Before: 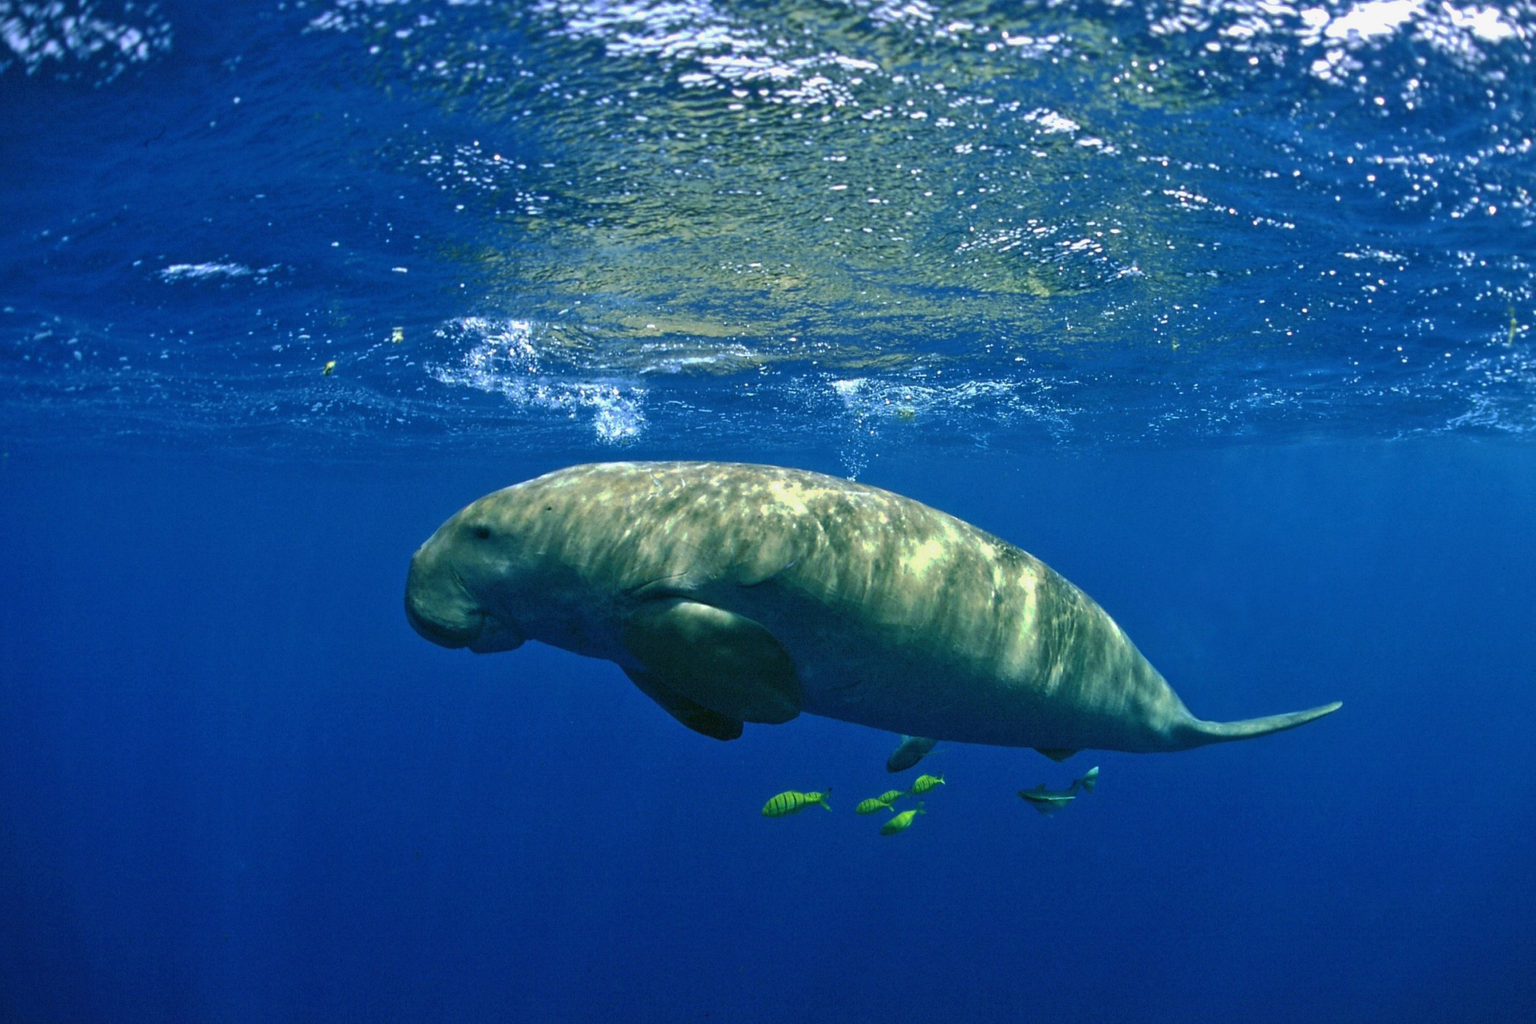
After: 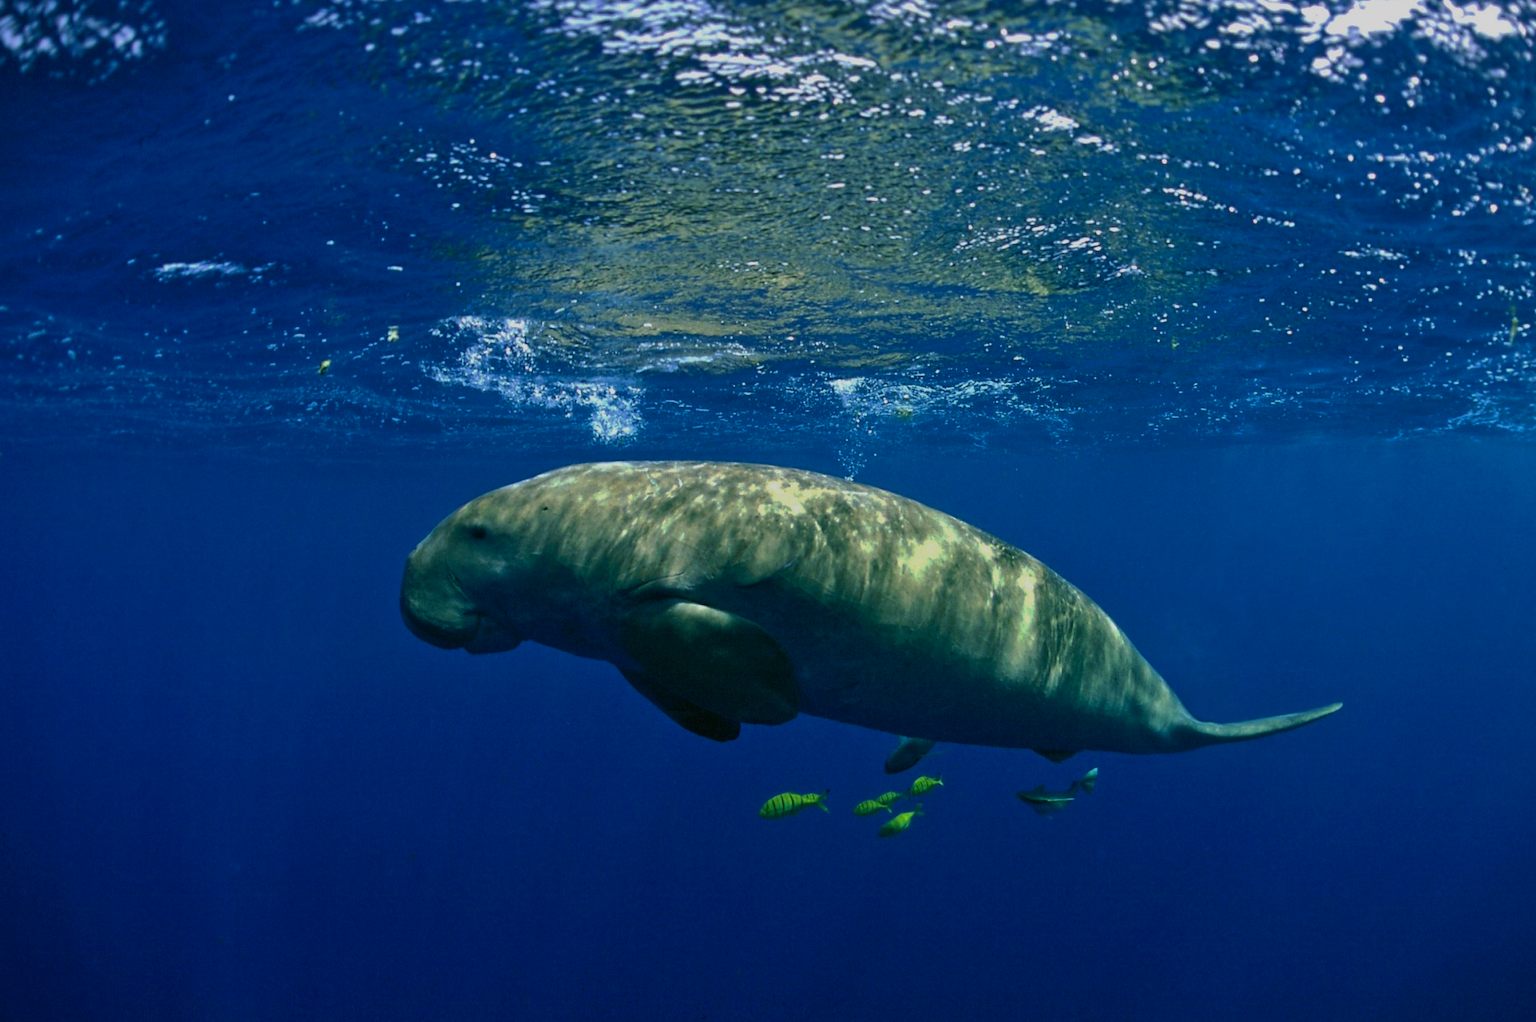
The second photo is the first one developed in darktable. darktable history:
exposure: black level correction 0, exposure -0.746 EV, compensate highlight preservation false
crop and rotate: left 0.51%, top 0.347%, bottom 0.361%
color balance rgb: perceptual saturation grading › global saturation 0.922%, perceptual brilliance grading › highlights 2.59%, global vibrance 24.999%, contrast 10.332%
